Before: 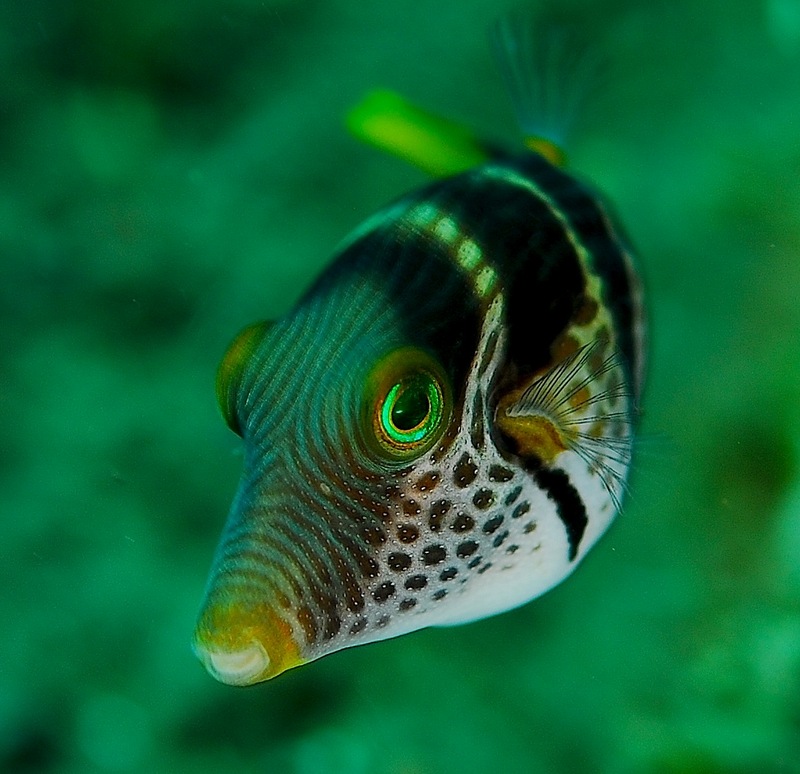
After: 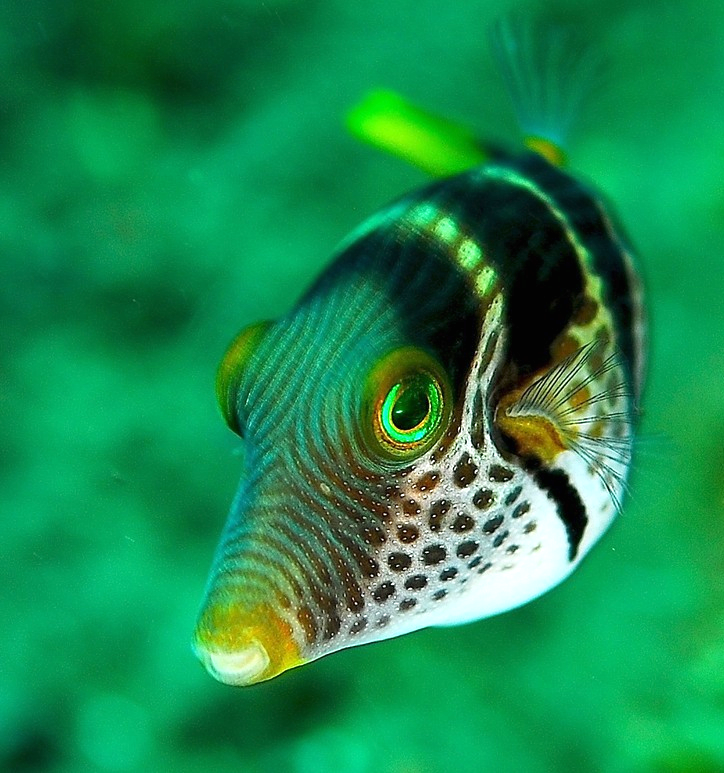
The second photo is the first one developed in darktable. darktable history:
crop: right 9.498%, bottom 0.022%
exposure: black level correction 0, exposure 1.095 EV, compensate highlight preservation false
